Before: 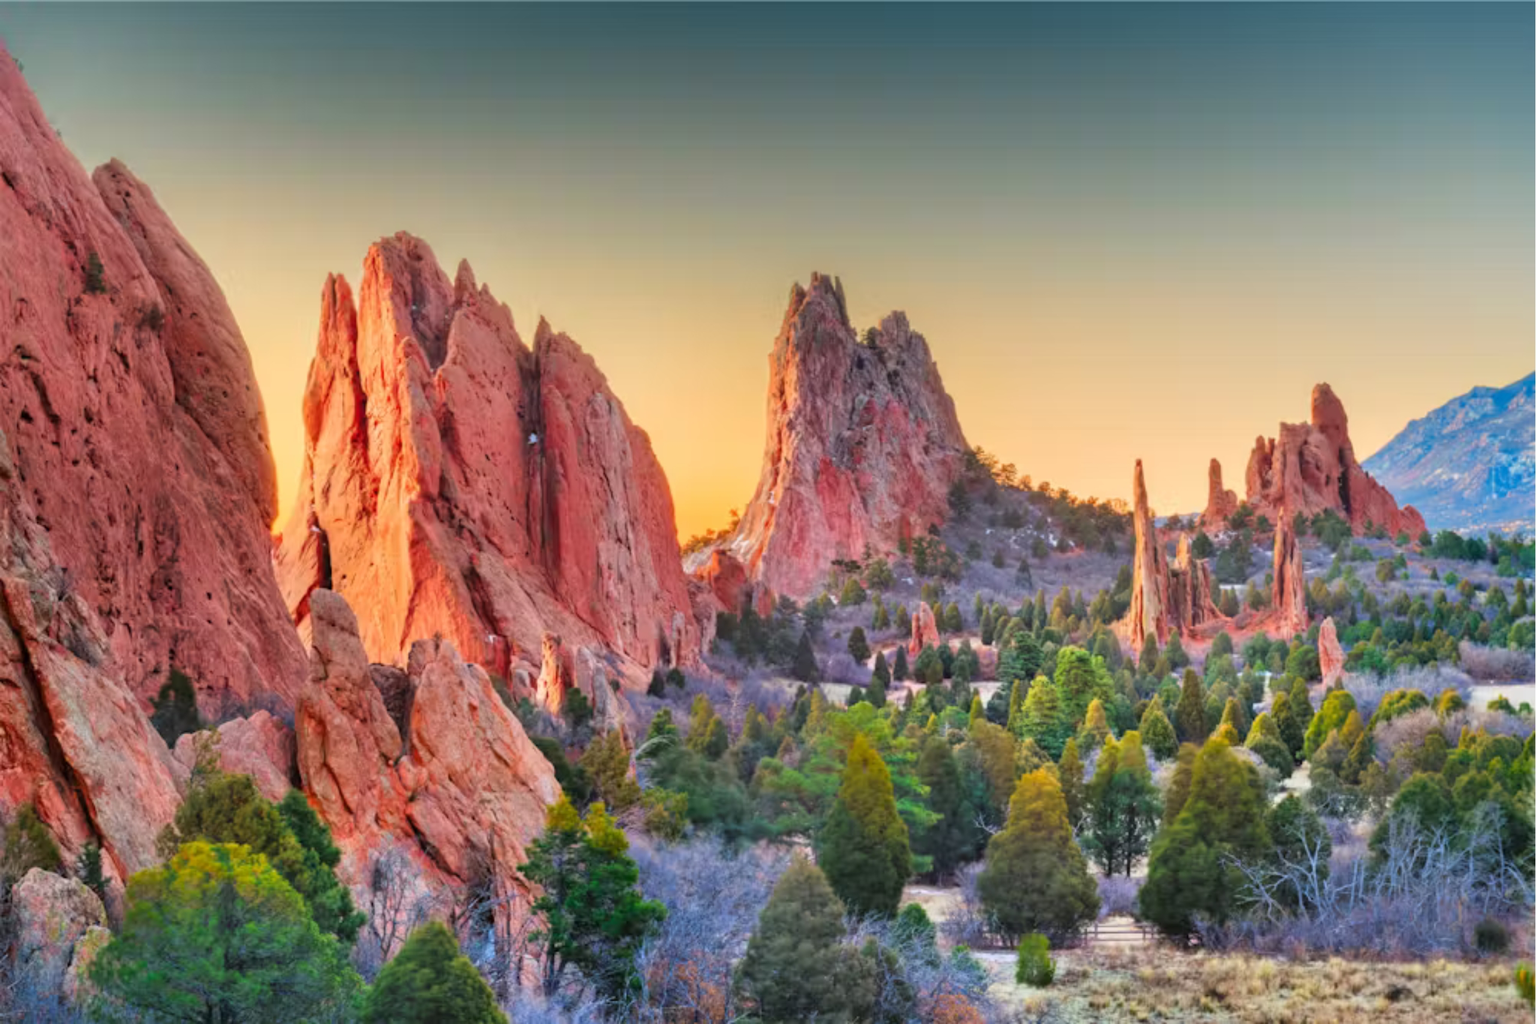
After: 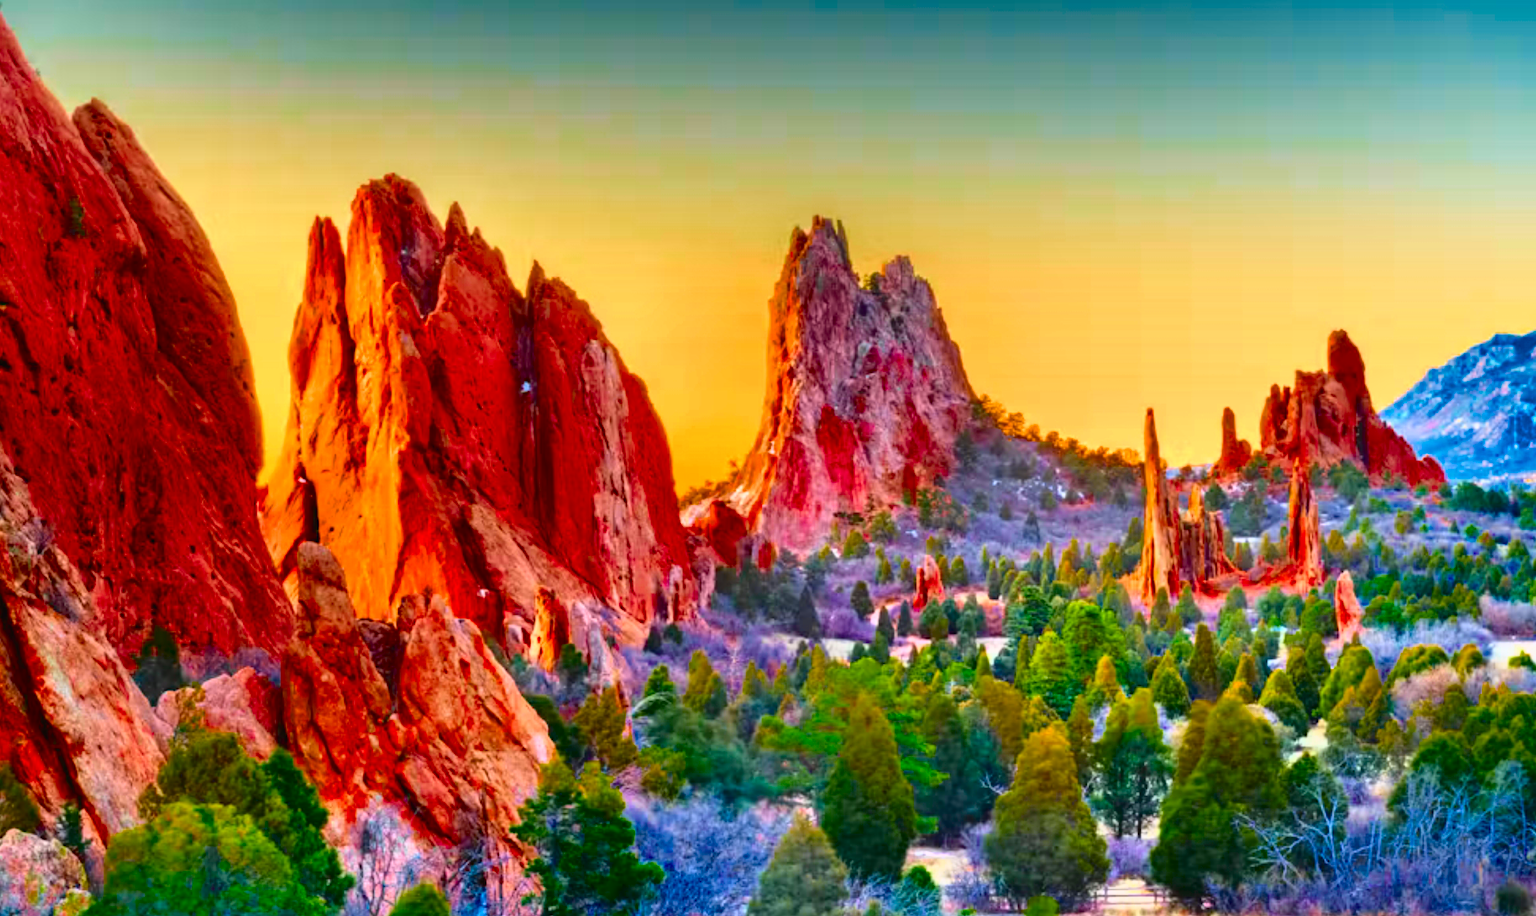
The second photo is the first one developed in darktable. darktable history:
crop: left 1.453%, top 6.166%, right 1.403%, bottom 6.933%
color balance rgb: linear chroma grading › global chroma 9.315%, perceptual saturation grading › global saturation 31.01%, global vibrance 16.482%, saturation formula JzAzBz (2021)
tone curve: curves: ch0 [(0, 0.018) (0.162, 0.128) (0.434, 0.478) (0.667, 0.785) (0.819, 0.943) (1, 0.991)]; ch1 [(0, 0) (0.402, 0.36) (0.476, 0.449) (0.506, 0.505) (0.523, 0.518) (0.579, 0.626) (0.641, 0.668) (0.693, 0.745) (0.861, 0.934) (1, 1)]; ch2 [(0, 0) (0.424, 0.388) (0.483, 0.472) (0.503, 0.505) (0.521, 0.519) (0.547, 0.581) (0.582, 0.648) (0.699, 0.759) (0.997, 0.858)], color space Lab, independent channels, preserve colors none
